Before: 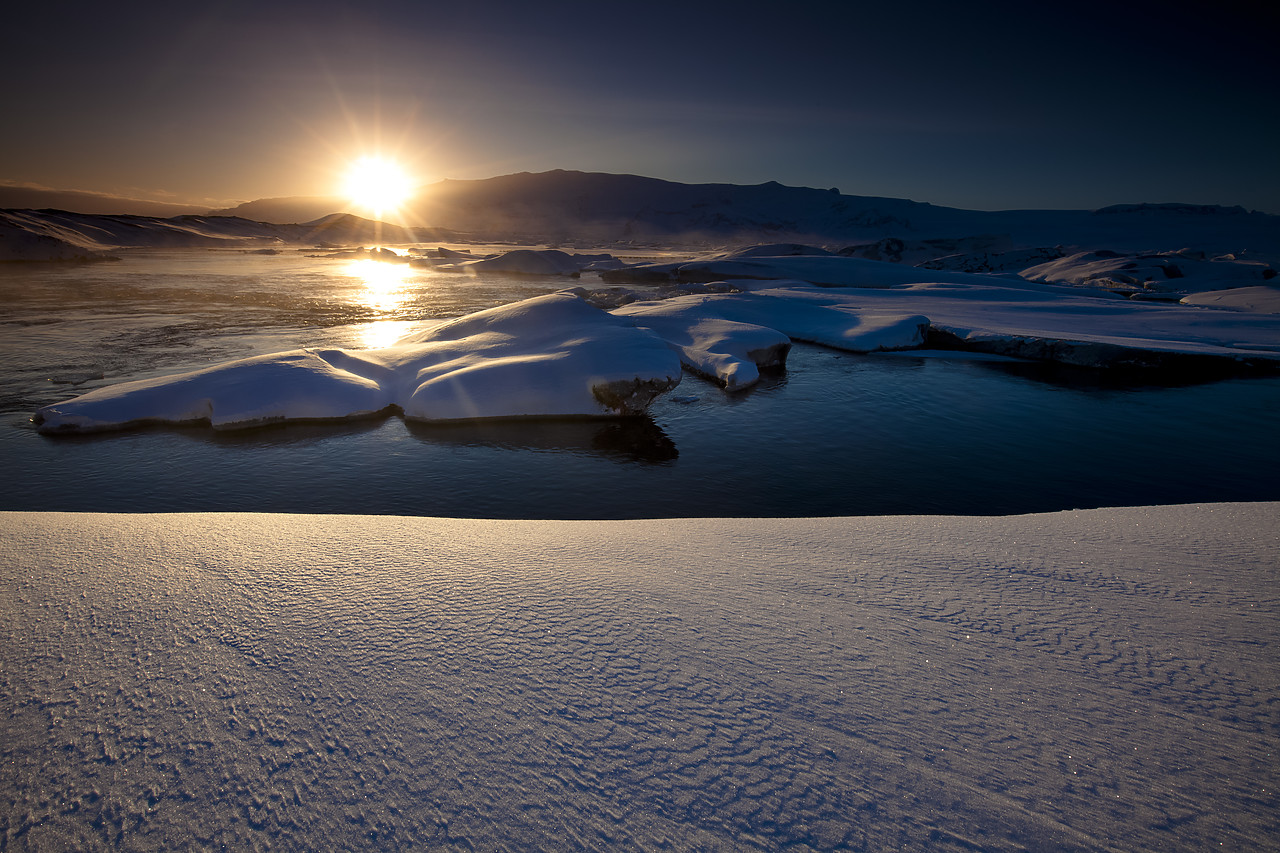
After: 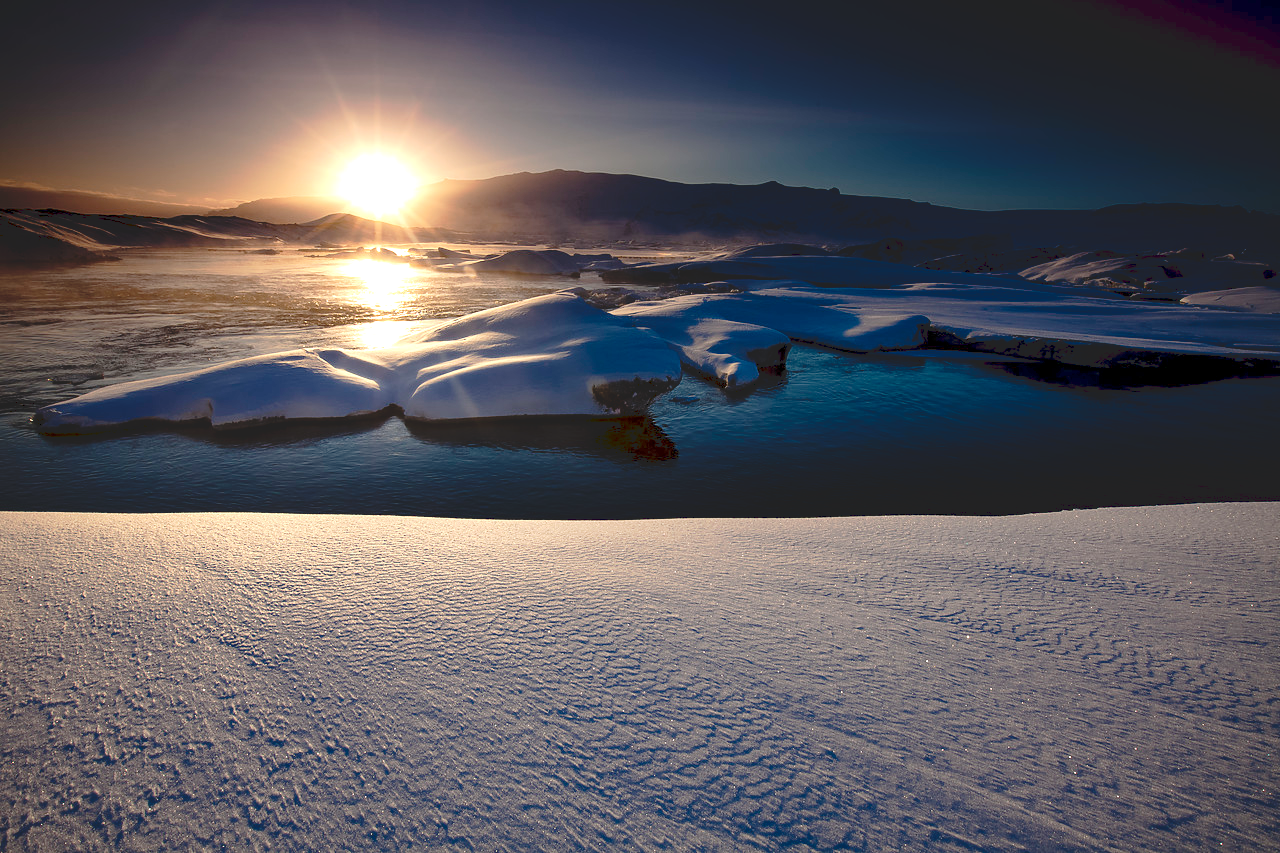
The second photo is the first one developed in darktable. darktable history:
tone equalizer: -8 EV -0.417 EV, -7 EV -0.389 EV, -6 EV -0.333 EV, -5 EV -0.222 EV, -3 EV 0.222 EV, -2 EV 0.333 EV, -1 EV 0.389 EV, +0 EV 0.417 EV, edges refinement/feathering 500, mask exposure compensation -1.57 EV, preserve details no
tone curve: curves: ch0 [(0, 0) (0.003, 0.132) (0.011, 0.13) (0.025, 0.134) (0.044, 0.138) (0.069, 0.154) (0.1, 0.17) (0.136, 0.198) (0.177, 0.25) (0.224, 0.308) (0.277, 0.371) (0.335, 0.432) (0.399, 0.491) (0.468, 0.55) (0.543, 0.612) (0.623, 0.679) (0.709, 0.766) (0.801, 0.842) (0.898, 0.912) (1, 1)], preserve colors none
